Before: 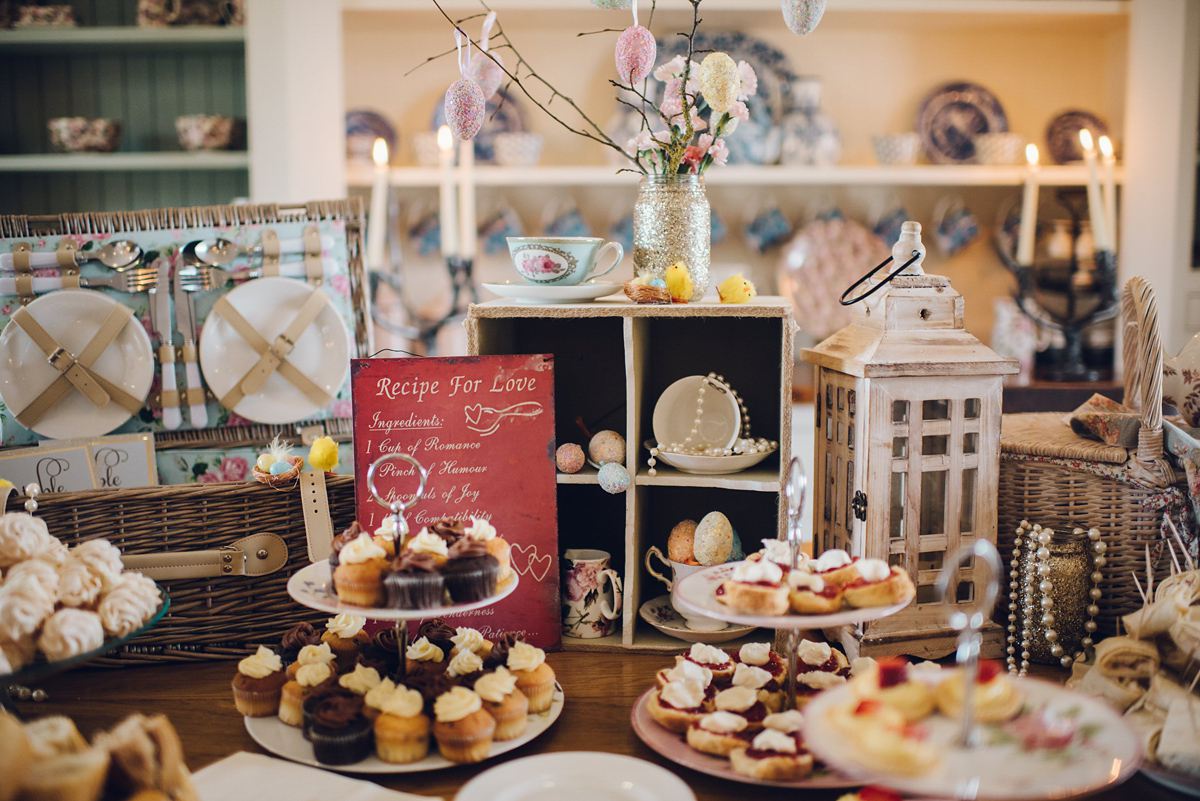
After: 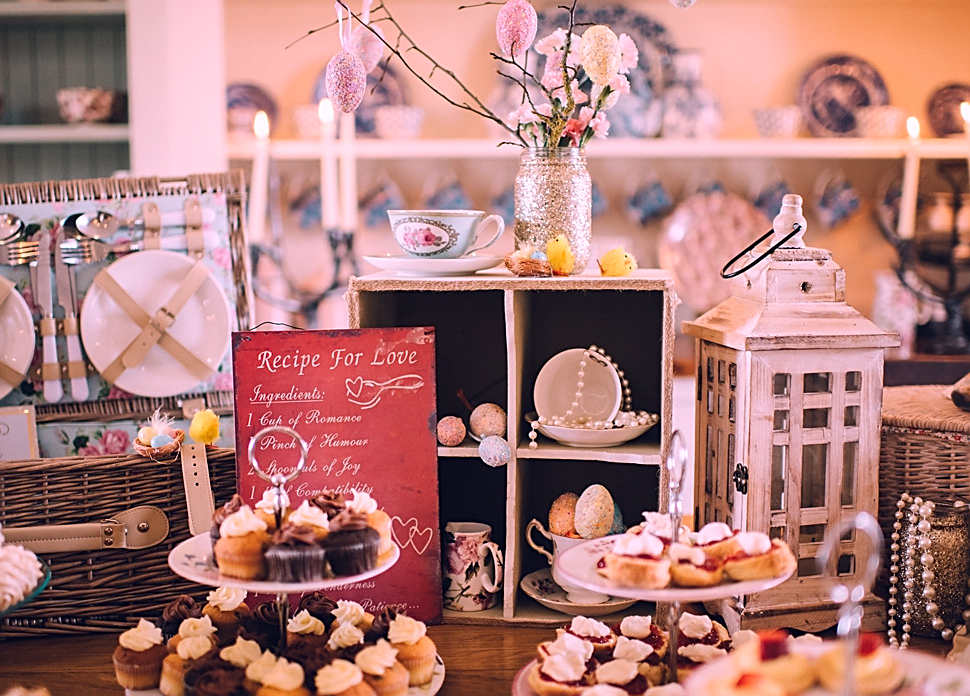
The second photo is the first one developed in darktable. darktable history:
sharpen: on, module defaults
white balance: red 1.188, blue 1.11
crop: left 9.929%, top 3.475%, right 9.188%, bottom 9.529%
